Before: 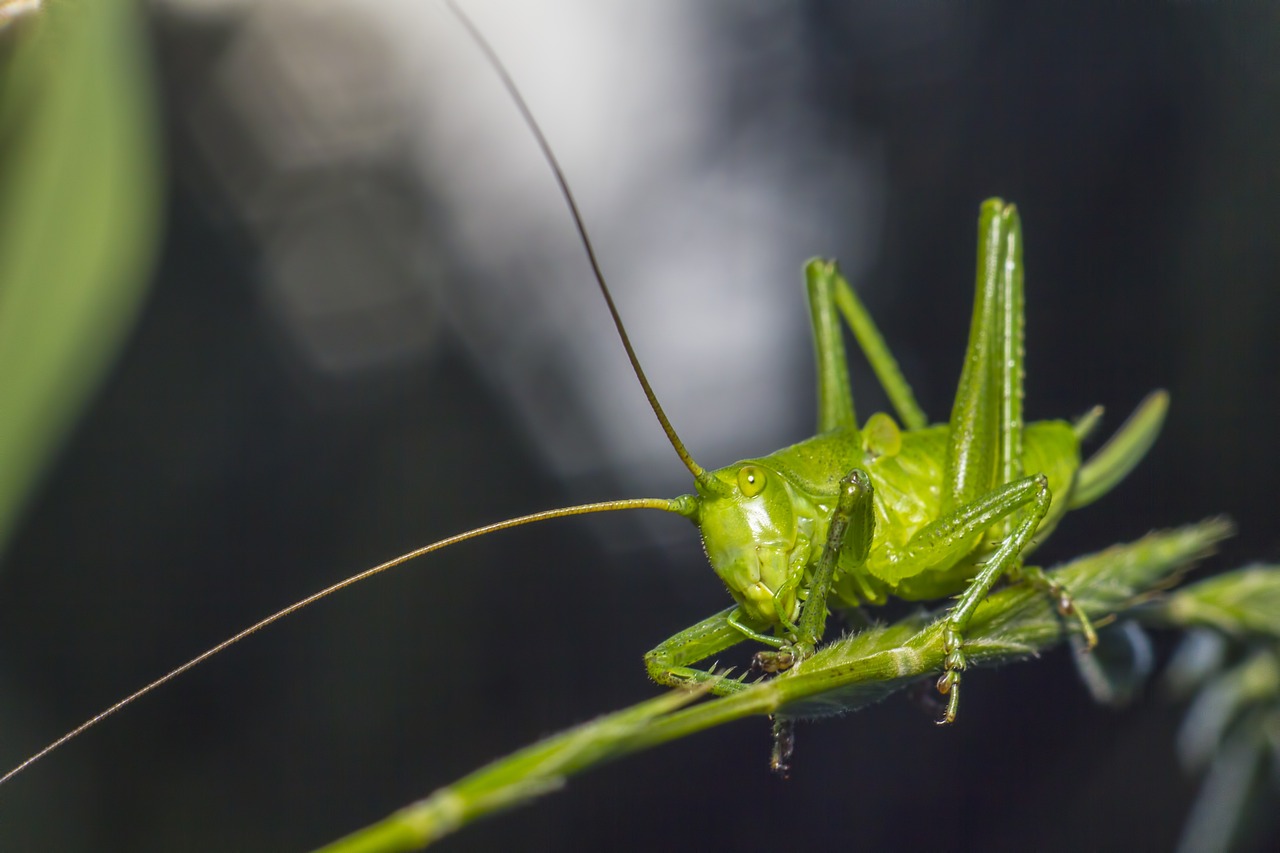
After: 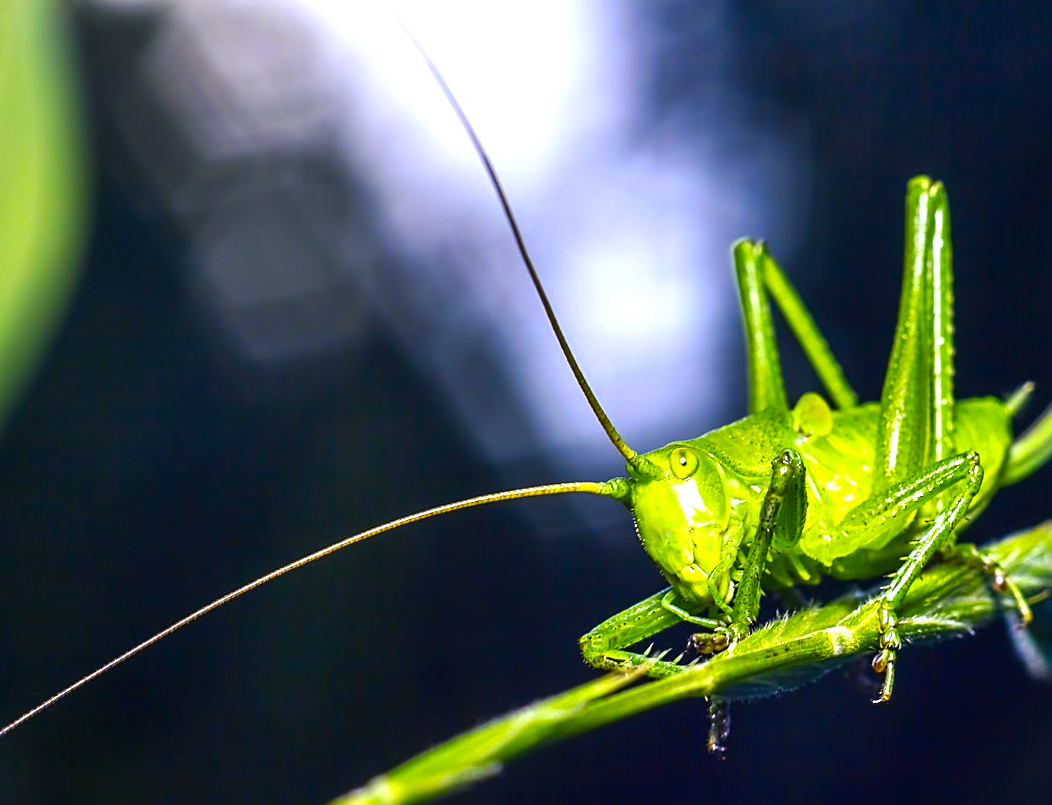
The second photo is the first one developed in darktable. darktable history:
sharpen: on, module defaults
contrast brightness saturation: contrast 0.07, brightness -0.14, saturation 0.11
white balance: red 0.948, green 1.02, blue 1.176
tone curve: curves: ch0 [(0, 0) (0.003, 0.019) (0.011, 0.019) (0.025, 0.022) (0.044, 0.026) (0.069, 0.032) (0.1, 0.052) (0.136, 0.081) (0.177, 0.123) (0.224, 0.17) (0.277, 0.219) (0.335, 0.276) (0.399, 0.344) (0.468, 0.421) (0.543, 0.508) (0.623, 0.604) (0.709, 0.705) (0.801, 0.797) (0.898, 0.894) (1, 1)], preserve colors none
crop and rotate: angle 1°, left 4.281%, top 0.642%, right 11.383%, bottom 2.486%
exposure: exposure 1.061 EV, compensate highlight preservation false
tone equalizer: on, module defaults
color balance rgb: shadows lift › chroma 2%, shadows lift › hue 217.2°, power › chroma 0.25%, power › hue 60°, highlights gain › chroma 1.5%, highlights gain › hue 309.6°, global offset › luminance -0.5%, perceptual saturation grading › global saturation 15%, global vibrance 20%
